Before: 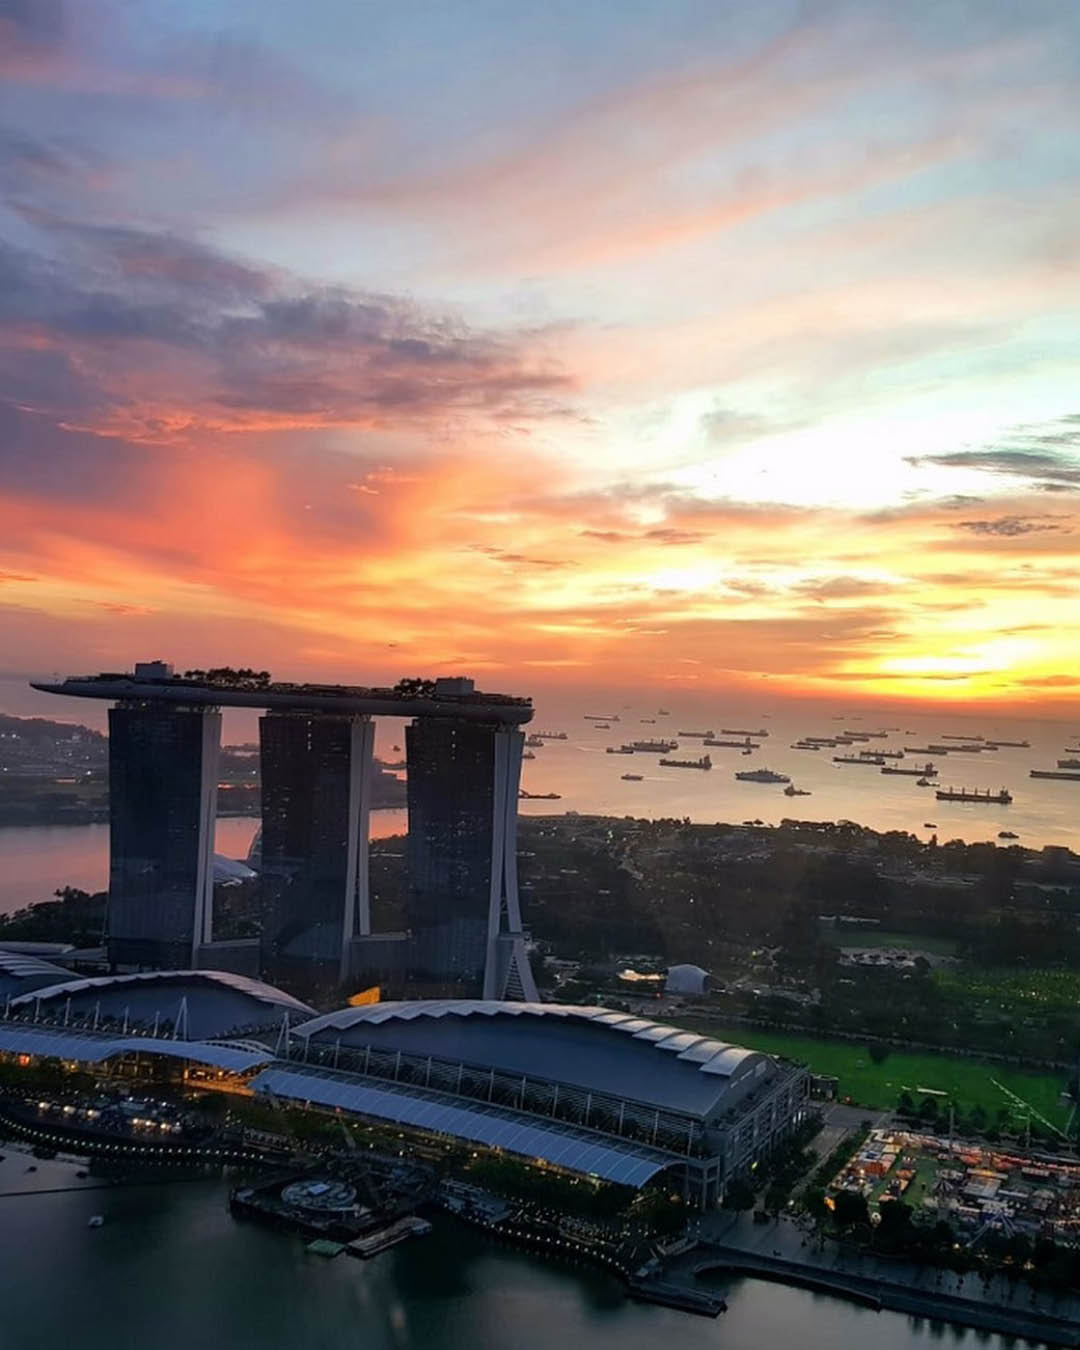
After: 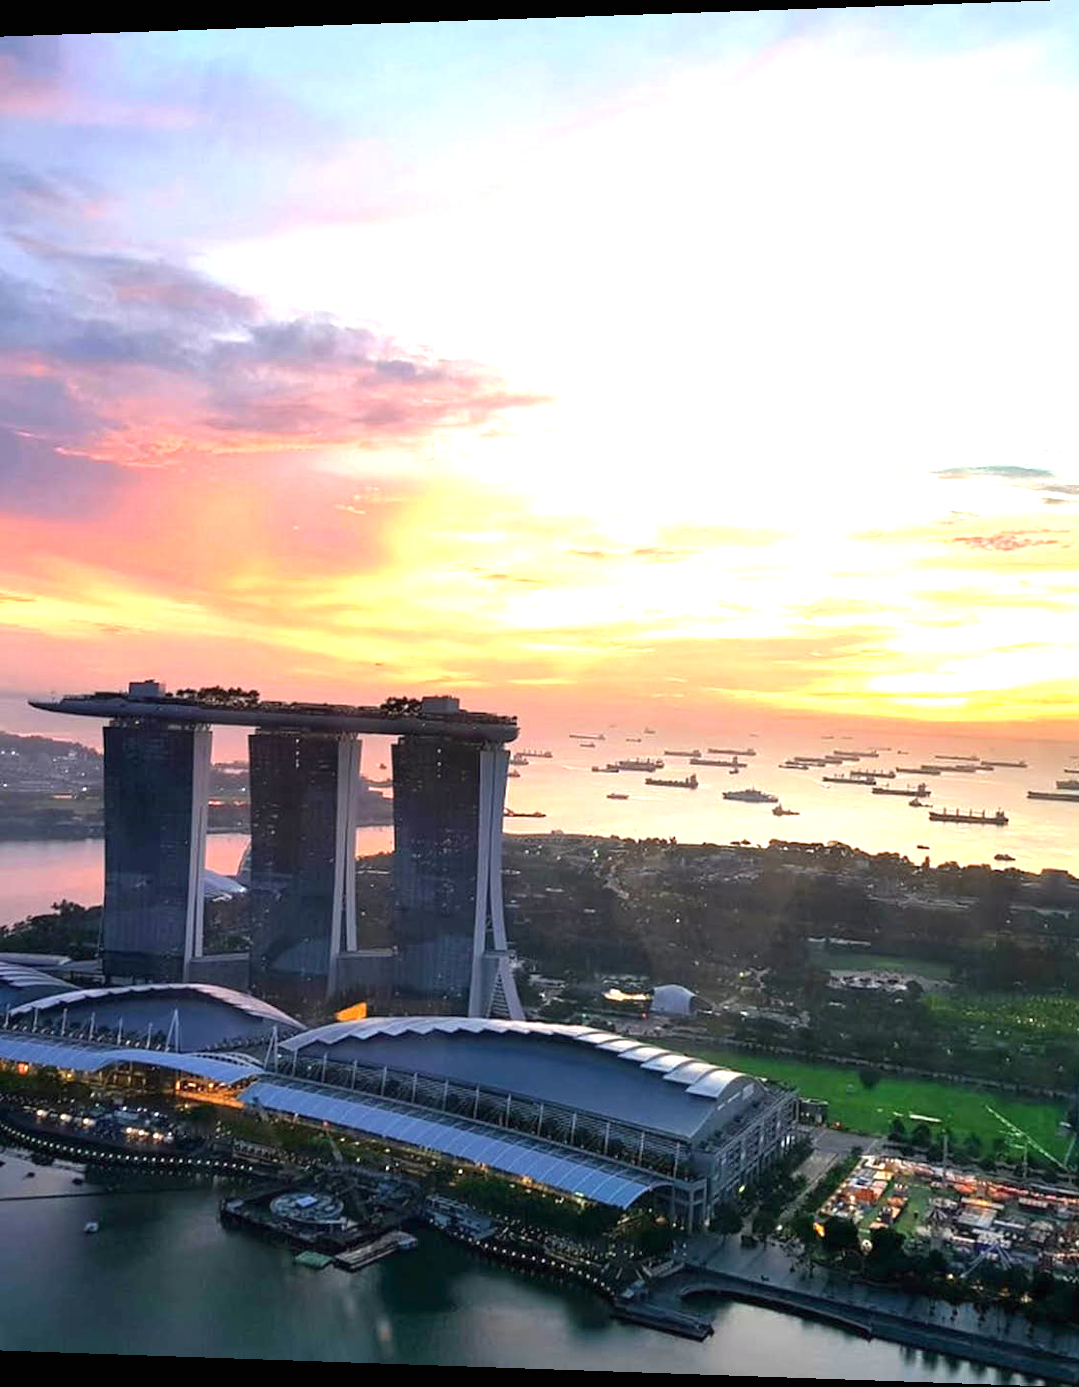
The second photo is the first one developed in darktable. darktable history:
rotate and perspective: lens shift (horizontal) -0.055, automatic cropping off
exposure: black level correction 0, exposure 1.388 EV, compensate exposure bias true, compensate highlight preservation false
